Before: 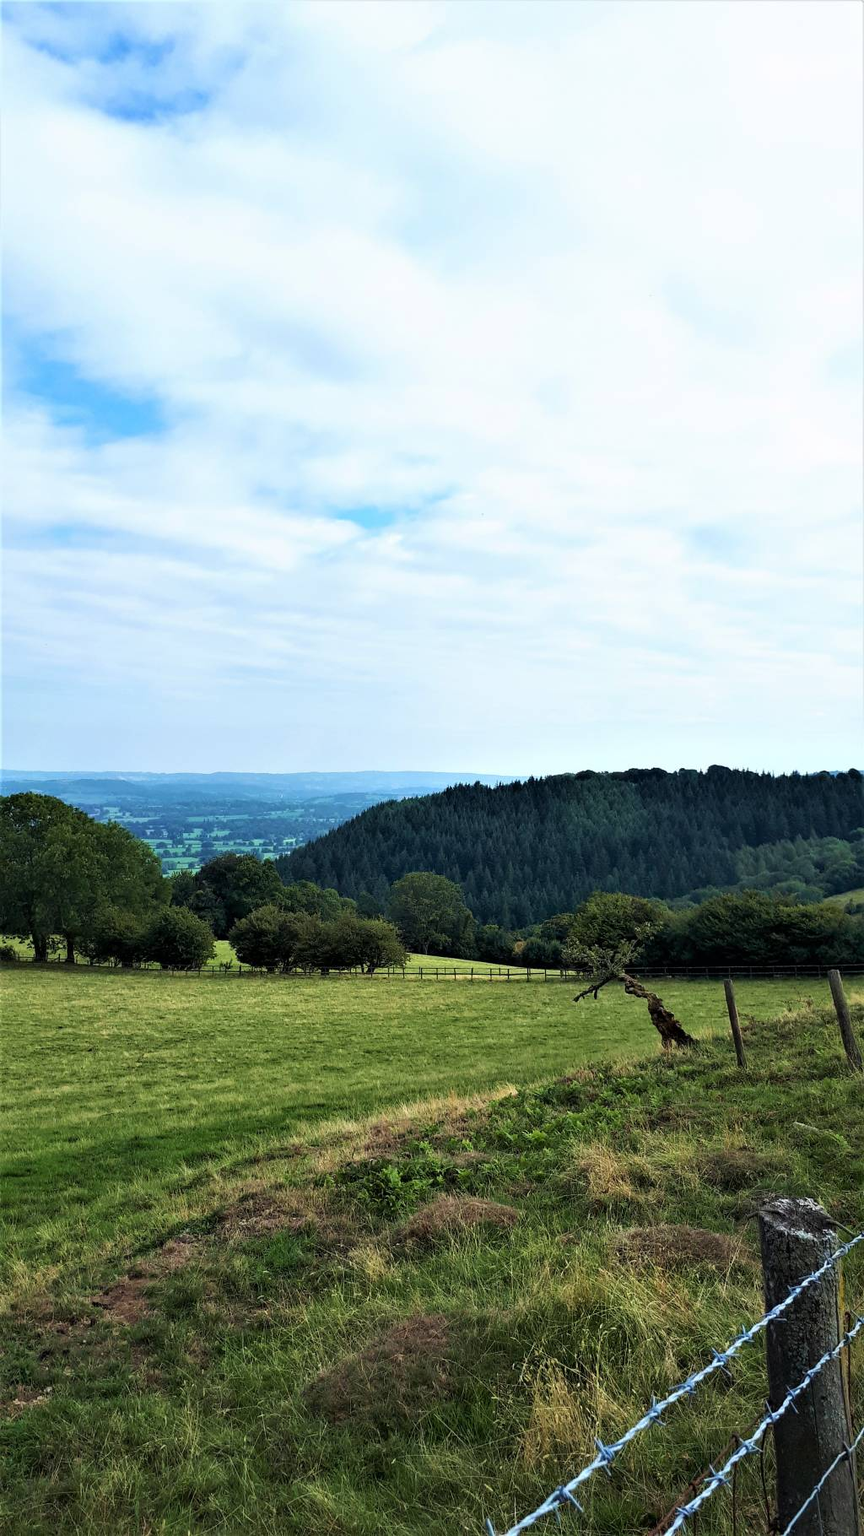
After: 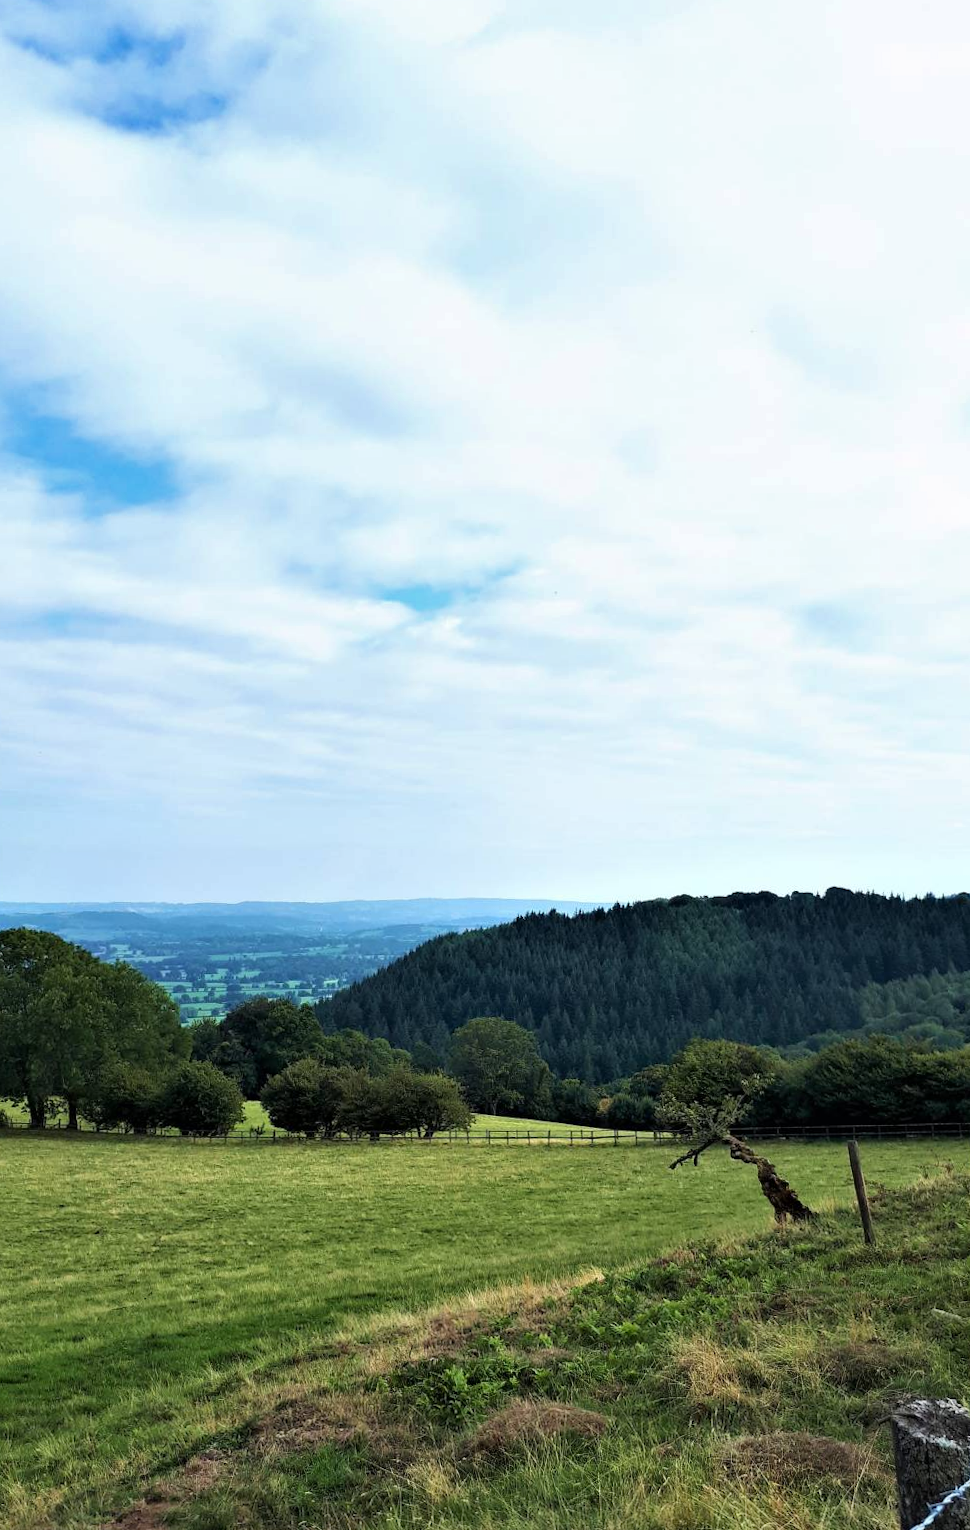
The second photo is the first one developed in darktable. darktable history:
shadows and highlights: radius 128.14, shadows 30.51, highlights -31, low approximation 0.01, soften with gaussian
crop and rotate: angle 0.597°, left 0.425%, right 3.047%, bottom 14.335%
